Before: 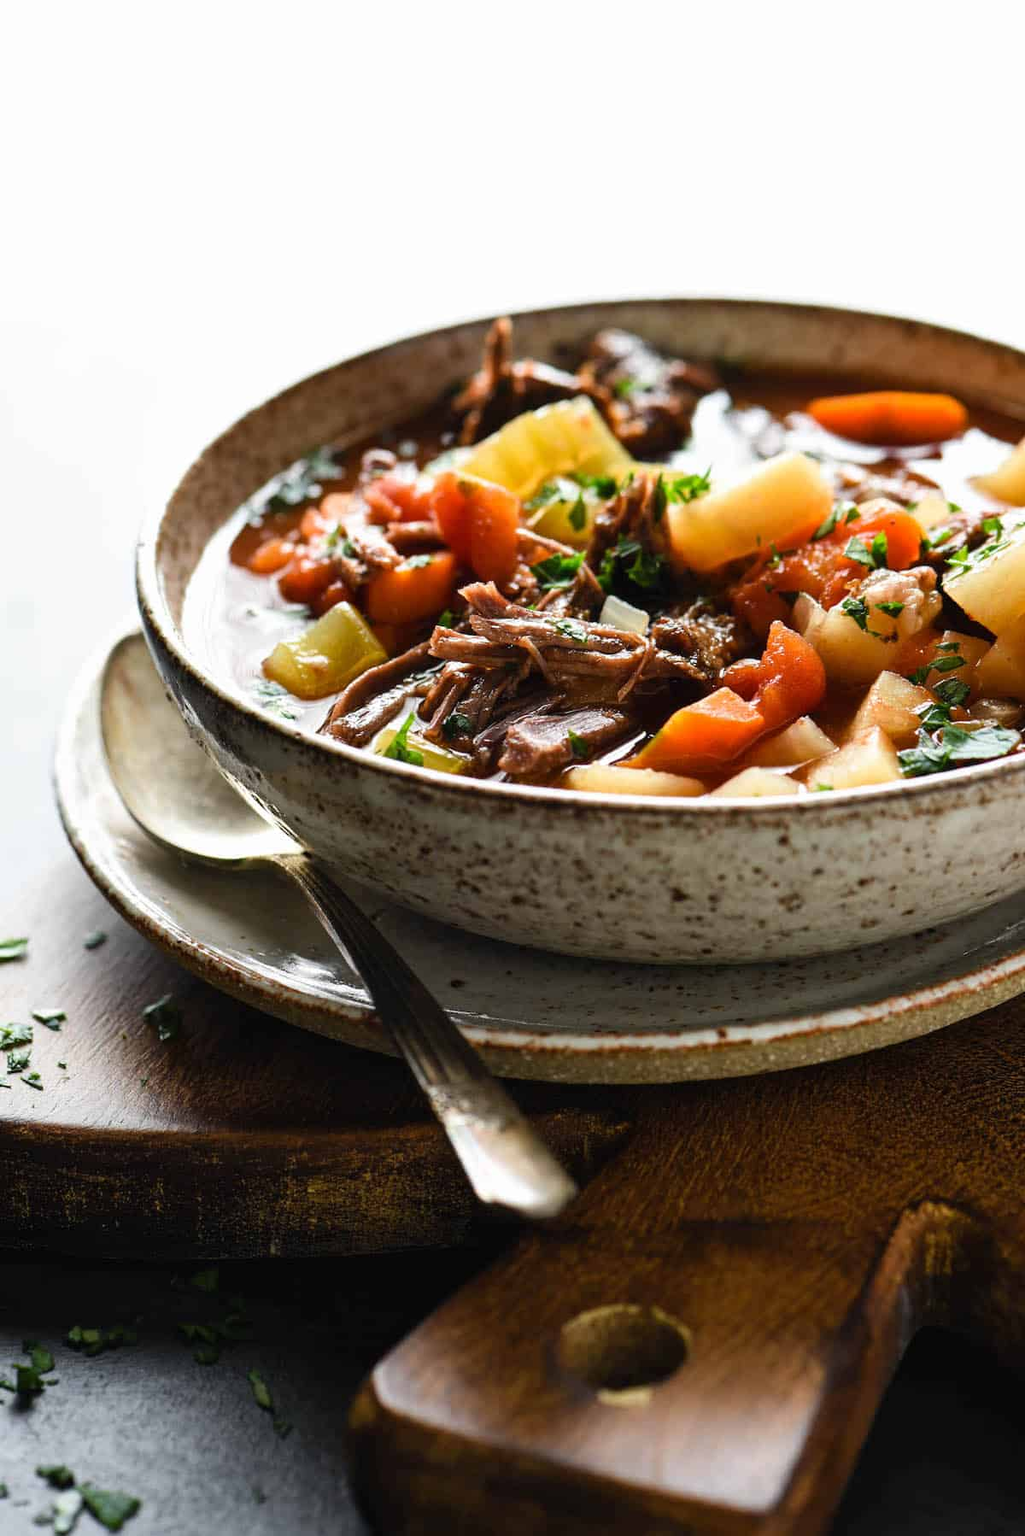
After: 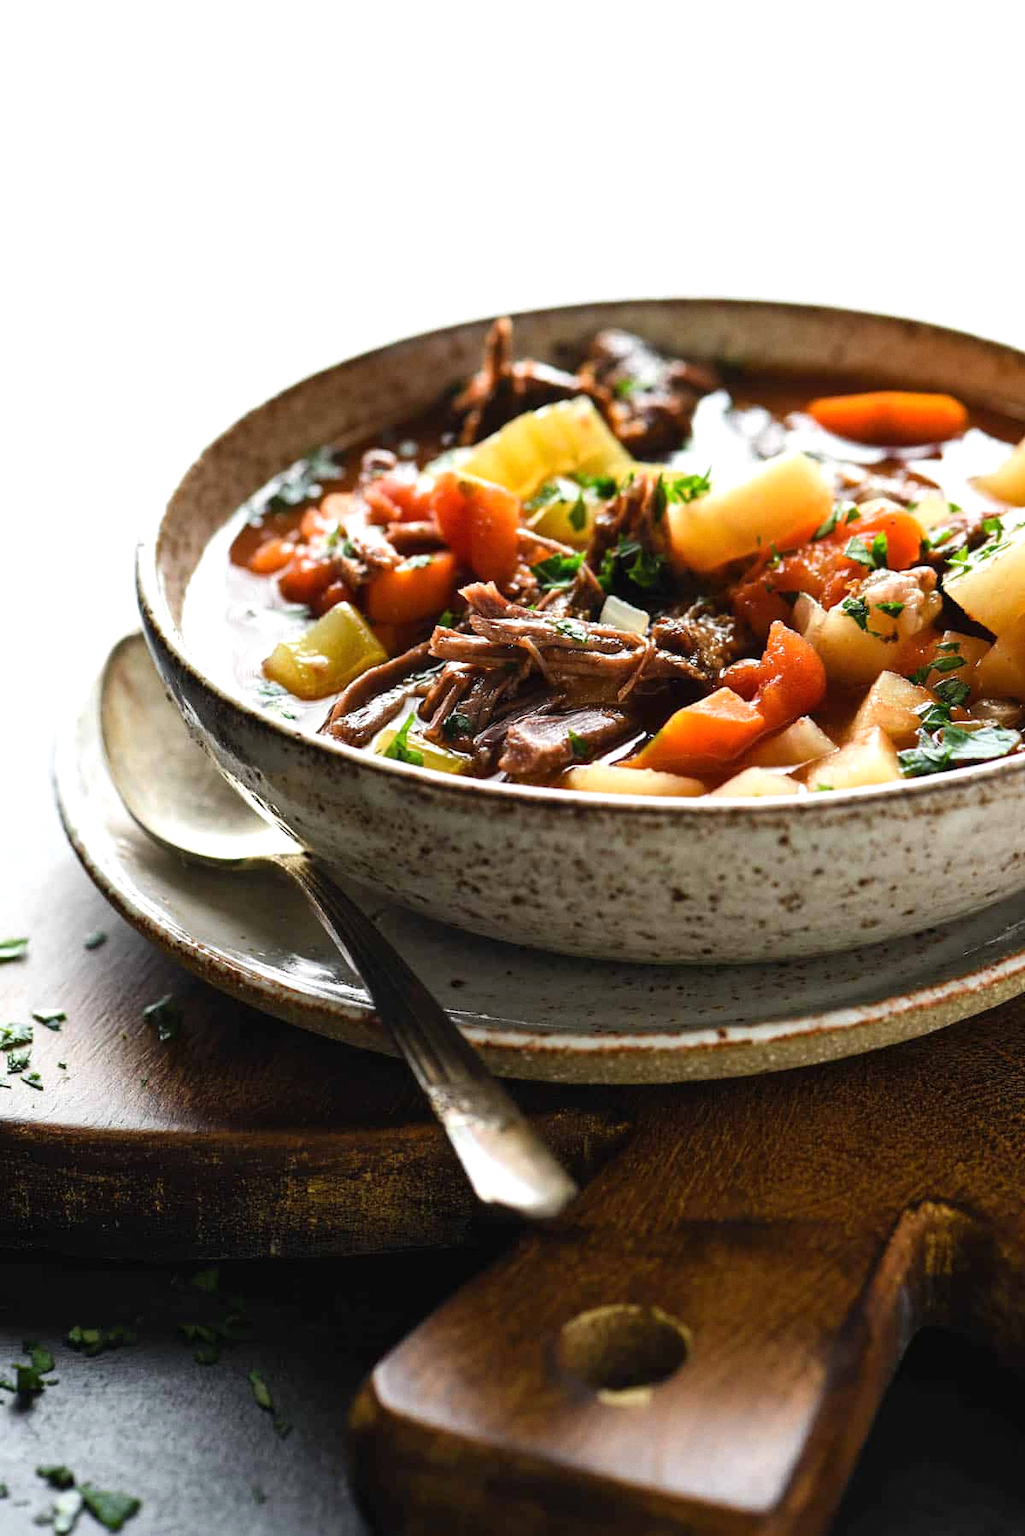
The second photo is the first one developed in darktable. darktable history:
grain: coarseness 14.57 ISO, strength 8.8%
exposure: black level correction 0, exposure 0.2 EV, compensate exposure bias true, compensate highlight preservation false
